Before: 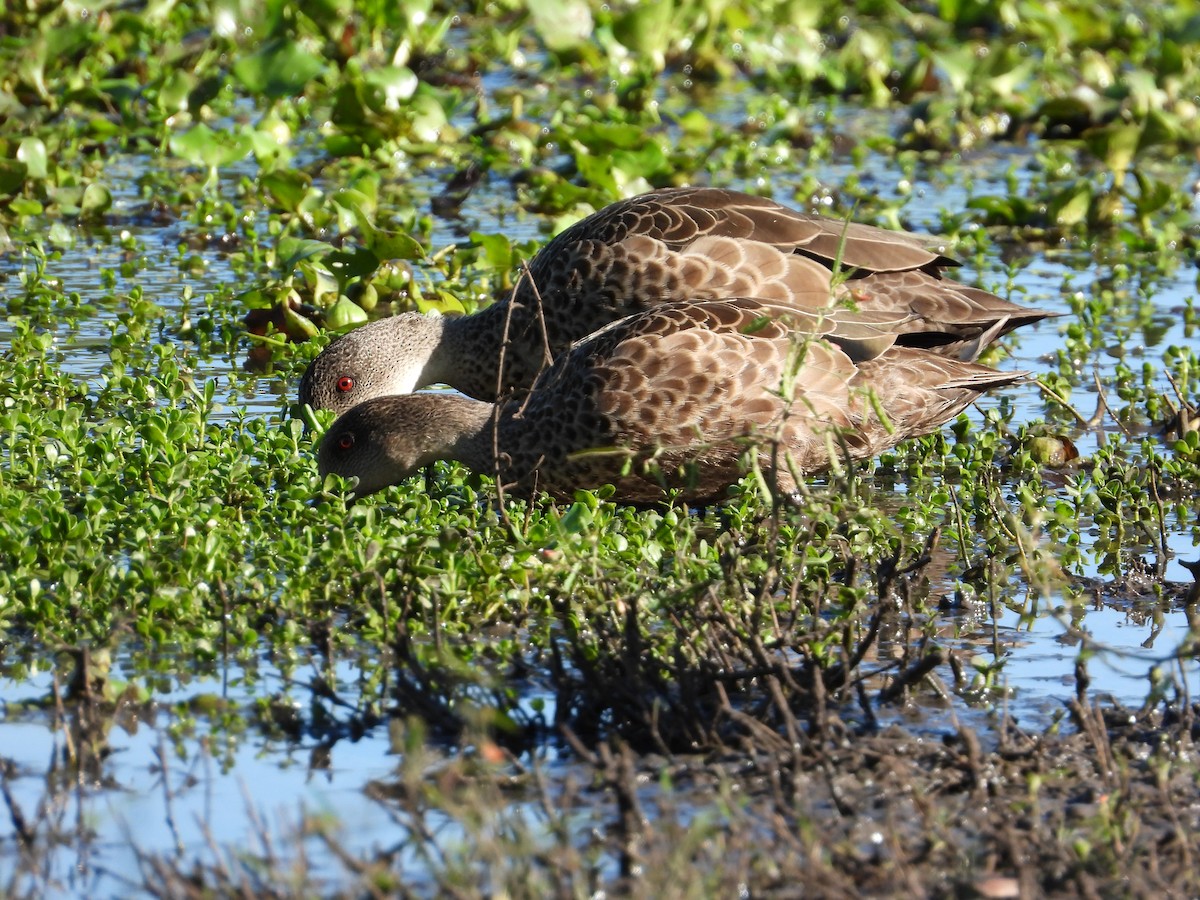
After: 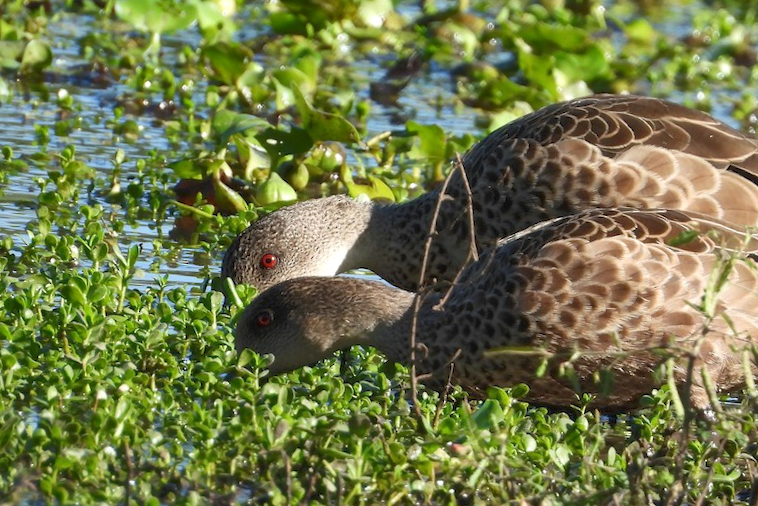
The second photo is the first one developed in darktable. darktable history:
tone equalizer: on, module defaults
crop and rotate: angle -4.99°, left 2.122%, top 6.945%, right 27.566%, bottom 30.519%
rotate and perspective: automatic cropping off
local contrast: mode bilateral grid, contrast 10, coarseness 25, detail 115%, midtone range 0.2
shadows and highlights: soften with gaussian
rgb curve: curves: ch0 [(0, 0) (0.093, 0.159) (0.241, 0.265) (0.414, 0.42) (1, 1)], compensate middle gray true, preserve colors basic power
